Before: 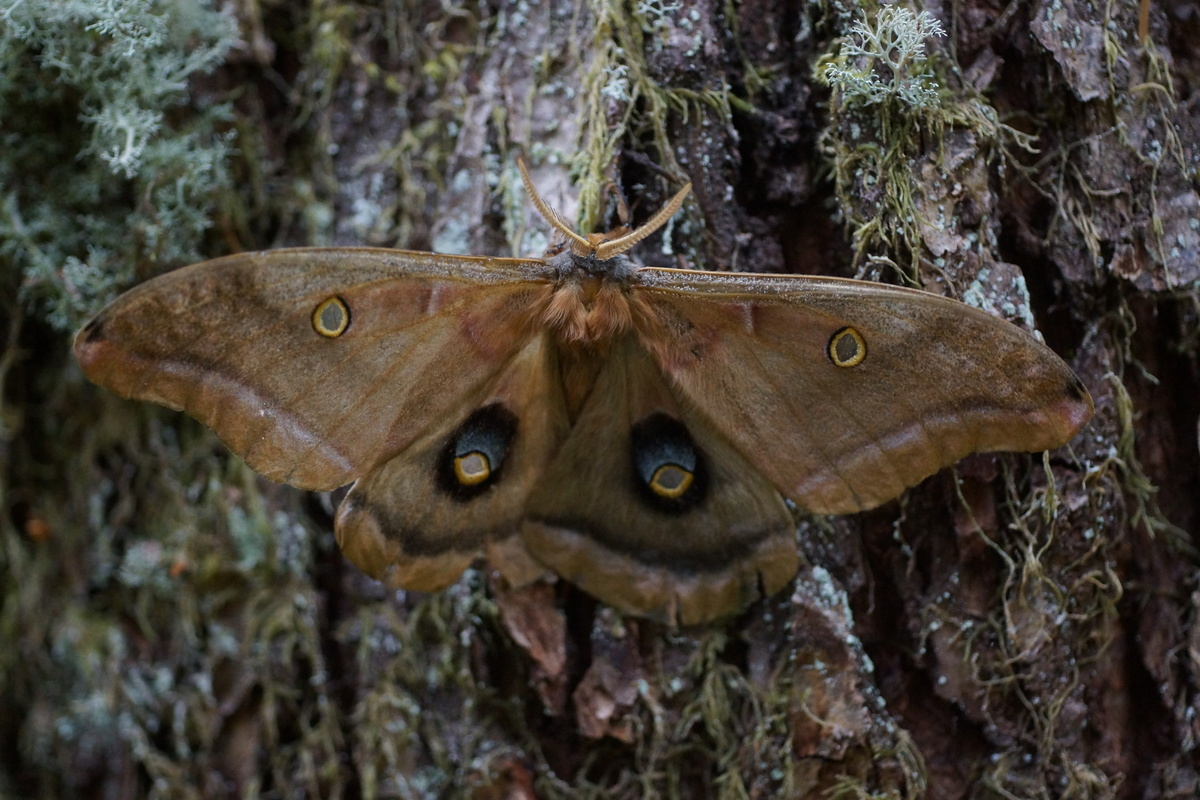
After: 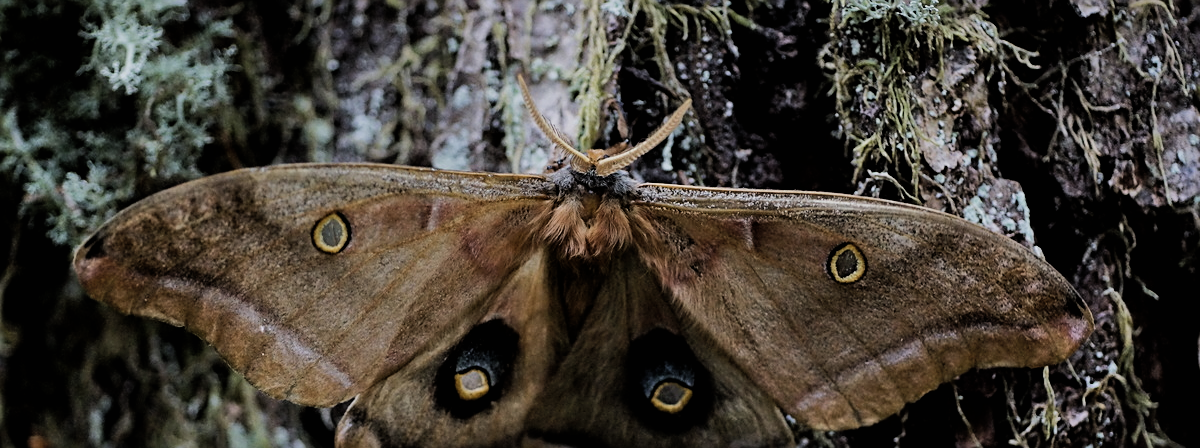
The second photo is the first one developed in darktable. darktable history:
sharpen: on, module defaults
filmic rgb: black relative exposure -5 EV, hardness 2.88, contrast 1.2, highlights saturation mix -30%
contrast brightness saturation: saturation -0.05
crop and rotate: top 10.605%, bottom 33.274%
shadows and highlights: shadows 37.27, highlights -28.18, soften with gaussian
